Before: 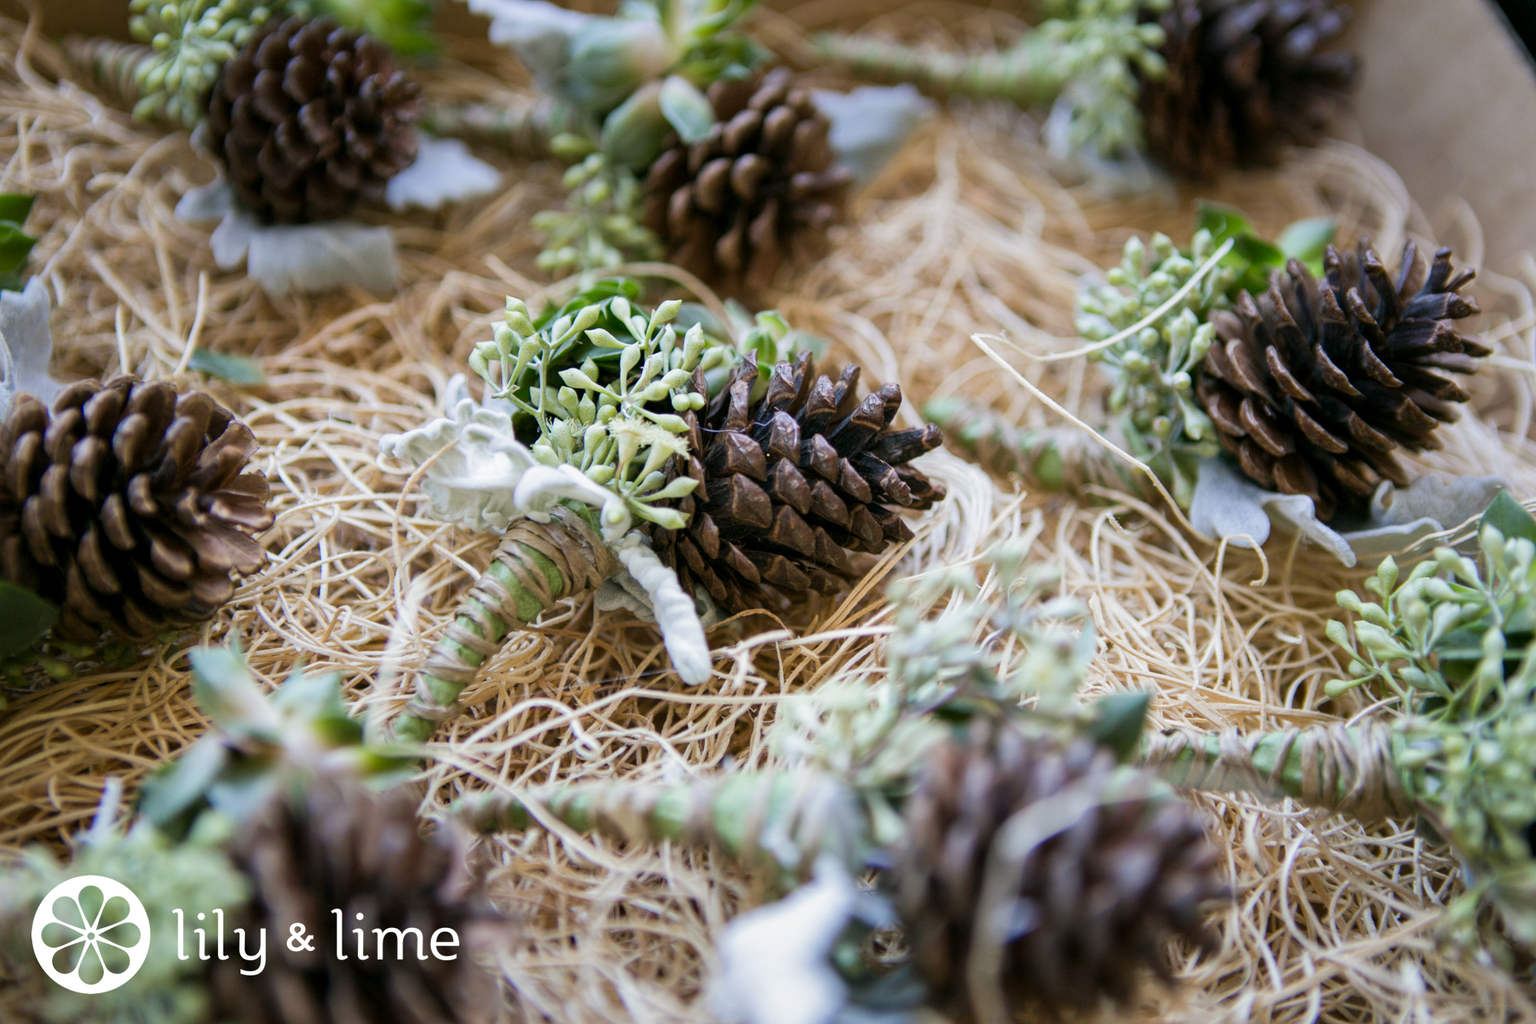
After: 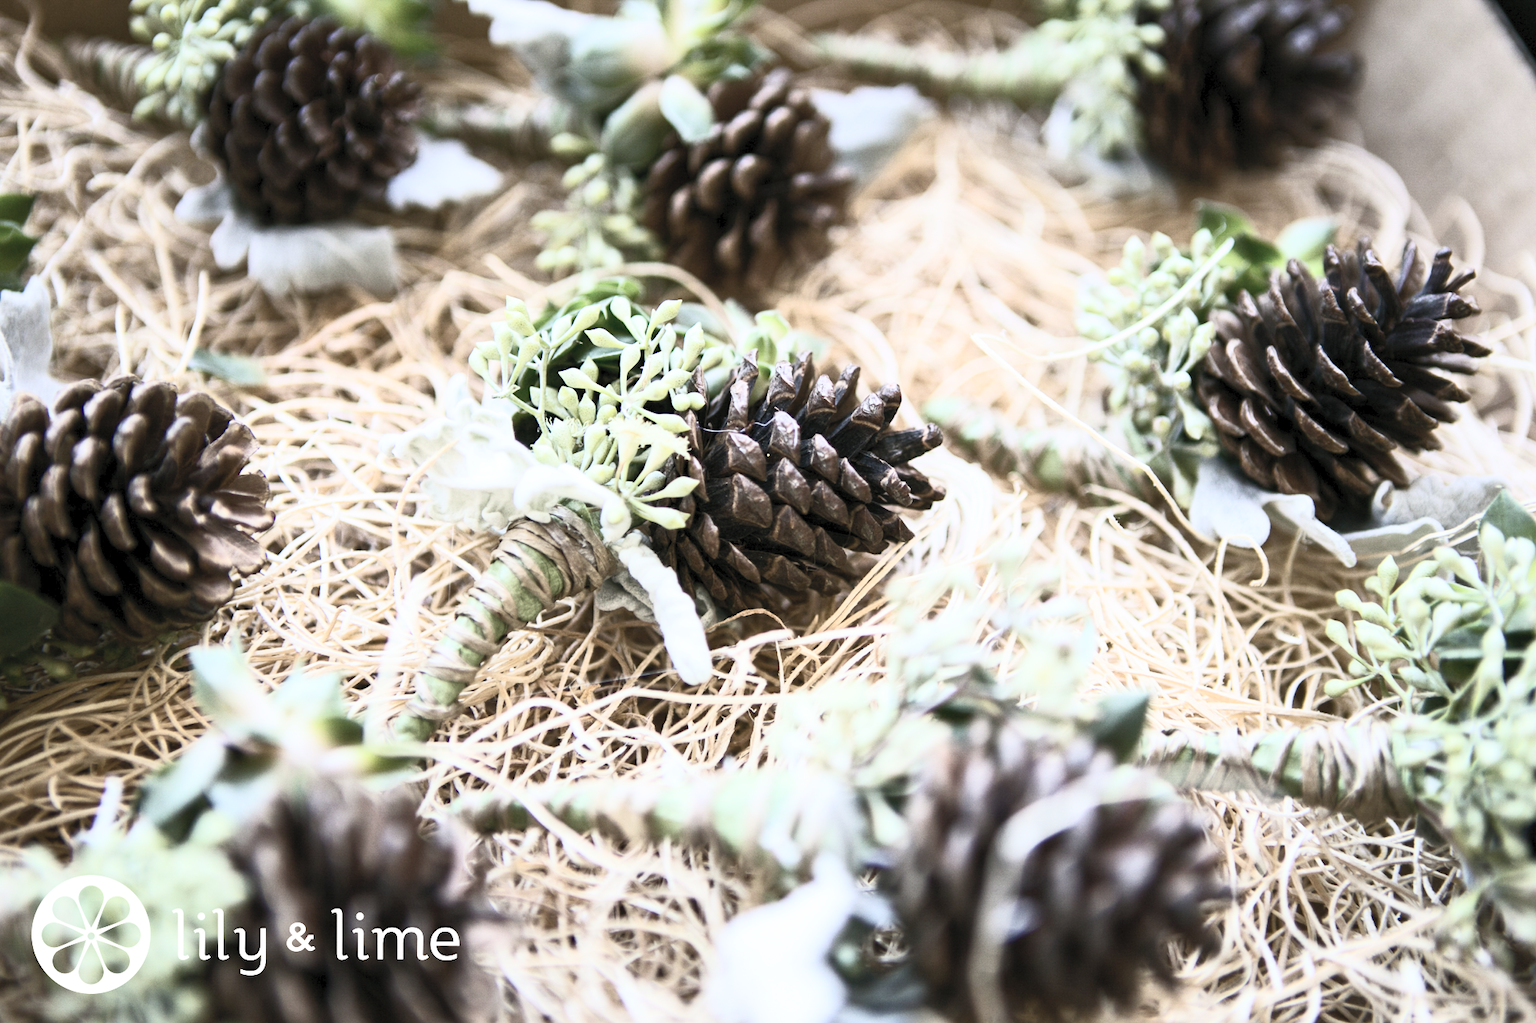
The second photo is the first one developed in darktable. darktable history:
contrast brightness saturation: contrast 0.576, brightness 0.566, saturation -0.348
